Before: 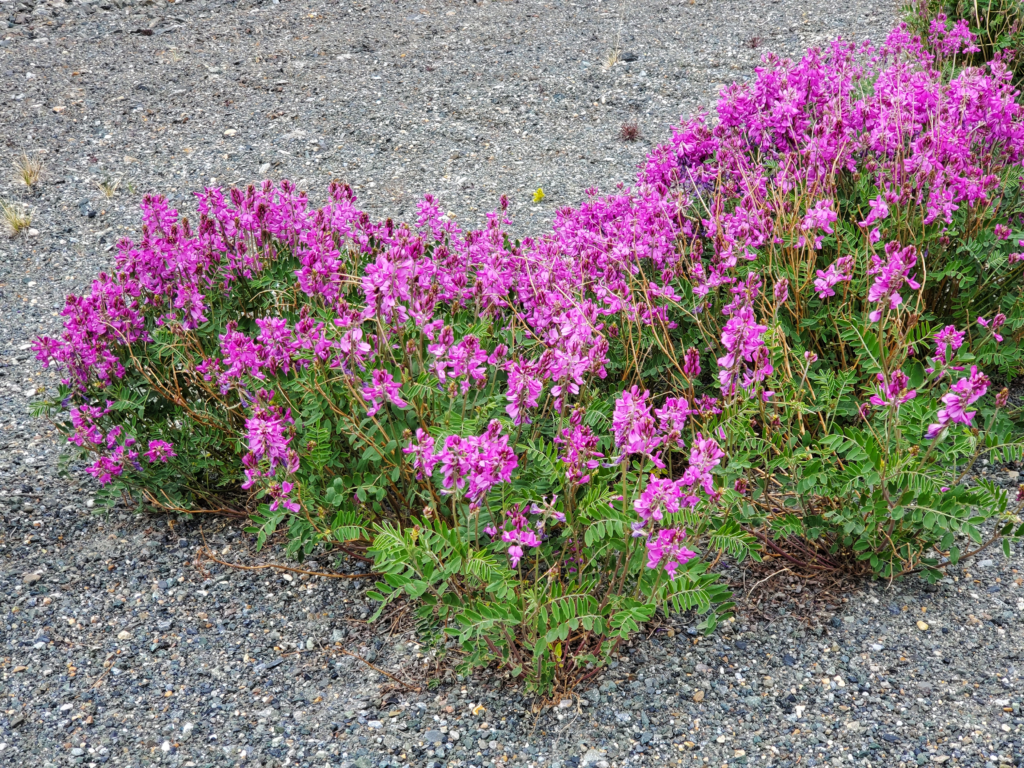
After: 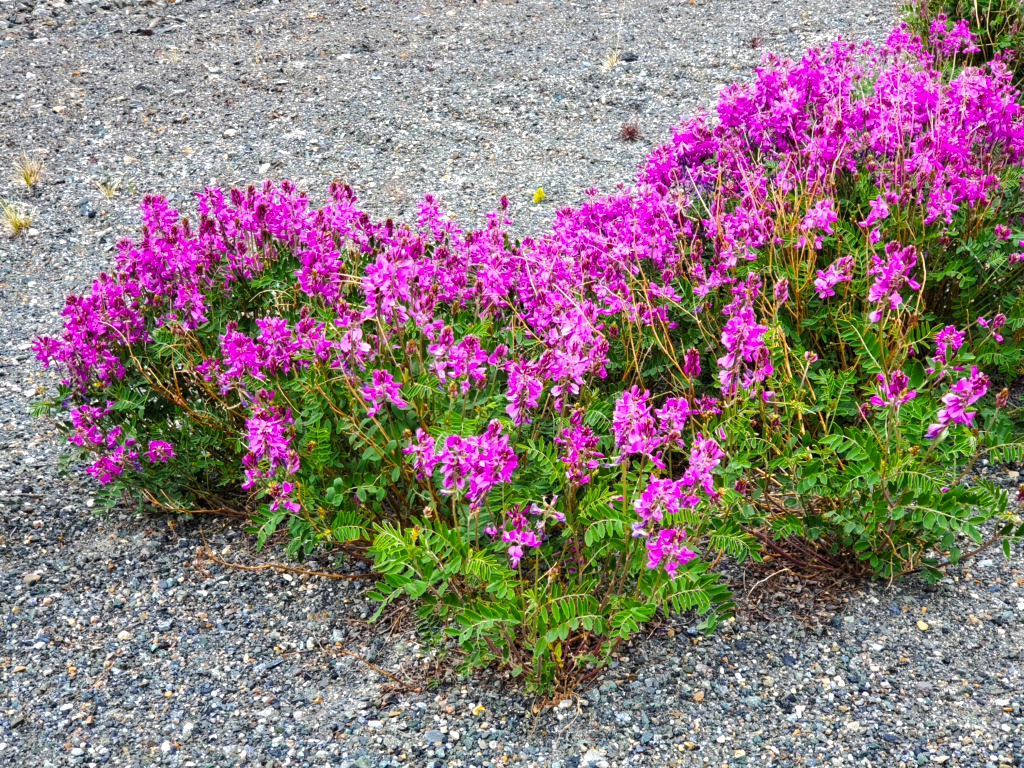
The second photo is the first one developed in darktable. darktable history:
color balance rgb: shadows lift › hue 86.75°, linear chroma grading › shadows -8.679%, linear chroma grading › global chroma 9.744%, perceptual saturation grading › global saturation 25.681%, perceptual brilliance grading › highlights 13.64%, perceptual brilliance grading › mid-tones 8.485%, perceptual brilliance grading › shadows -17.511%
